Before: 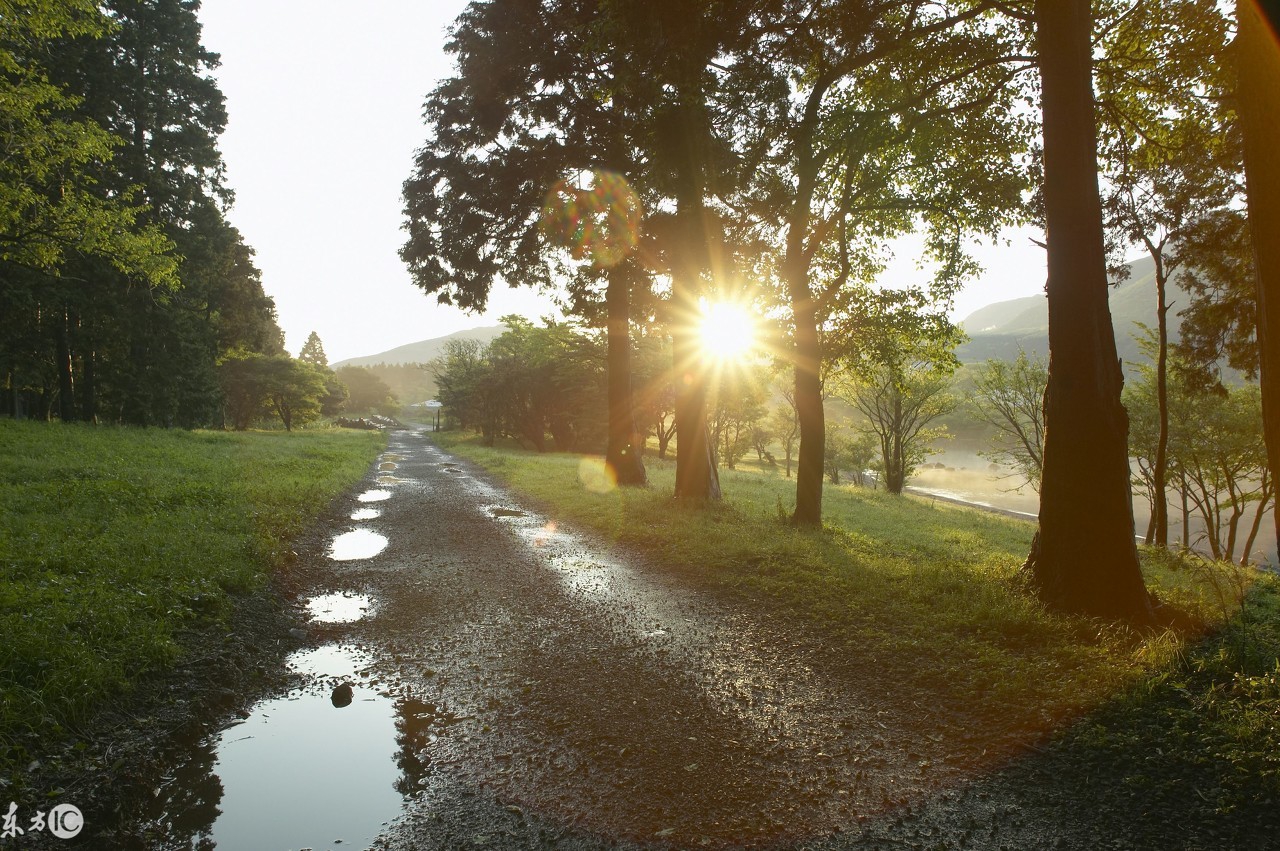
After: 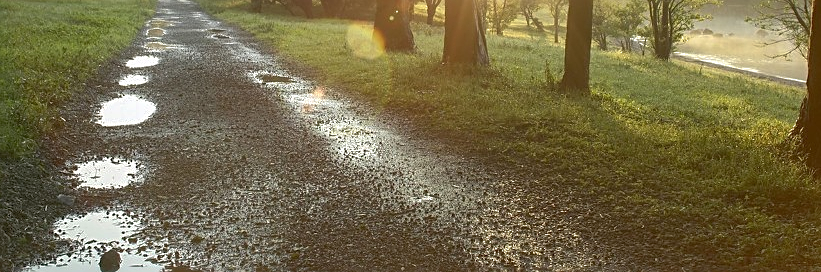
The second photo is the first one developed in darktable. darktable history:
shadows and highlights: on, module defaults
sharpen: on, module defaults
crop: left 18.176%, top 51.054%, right 17.618%, bottom 16.907%
local contrast: detail 130%
